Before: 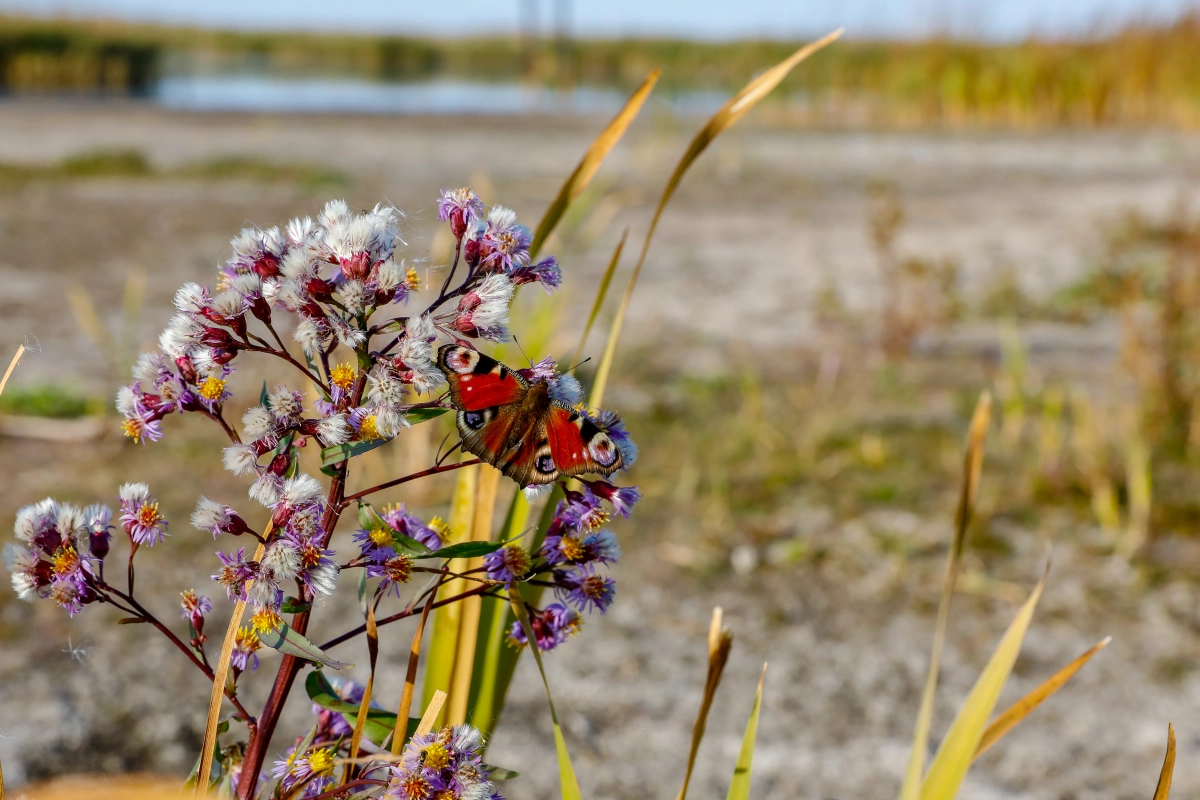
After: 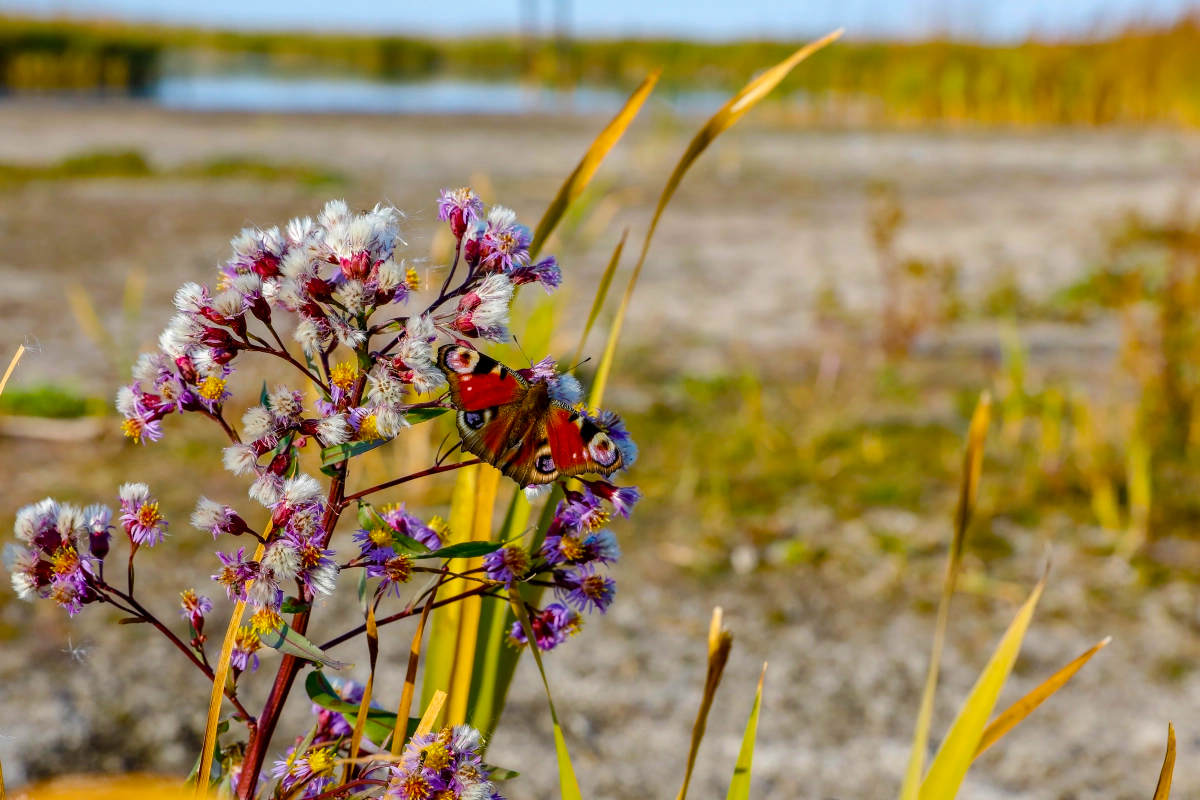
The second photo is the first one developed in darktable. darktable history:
color balance rgb: perceptual saturation grading › global saturation 20%, global vibrance 20%
color balance: output saturation 110%
